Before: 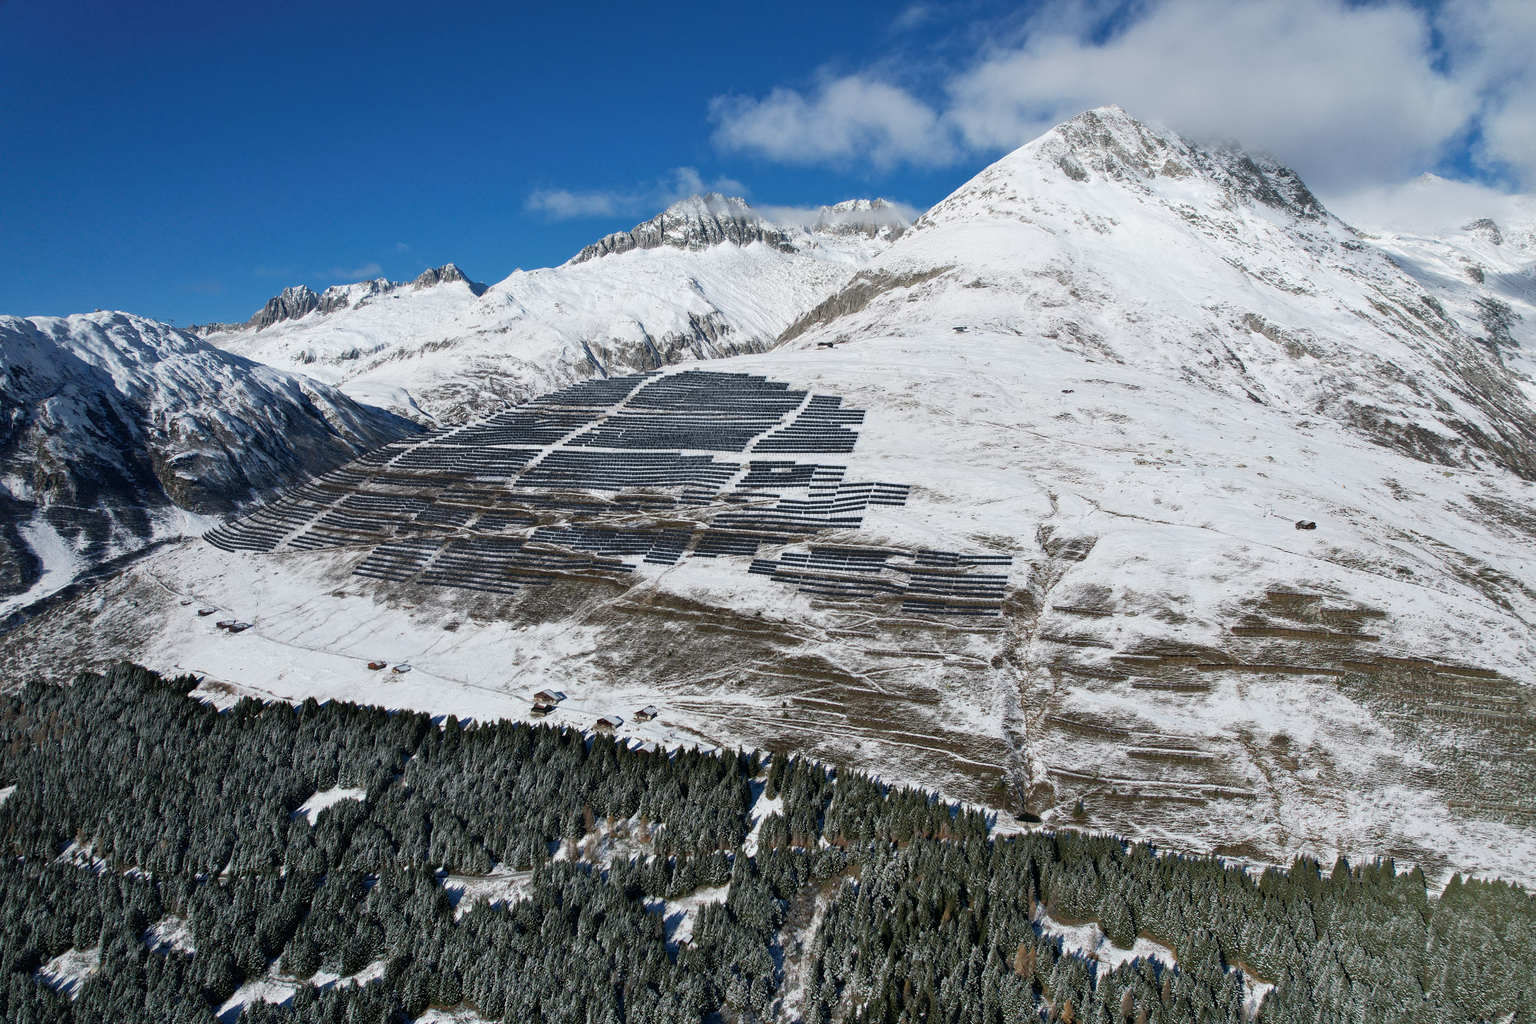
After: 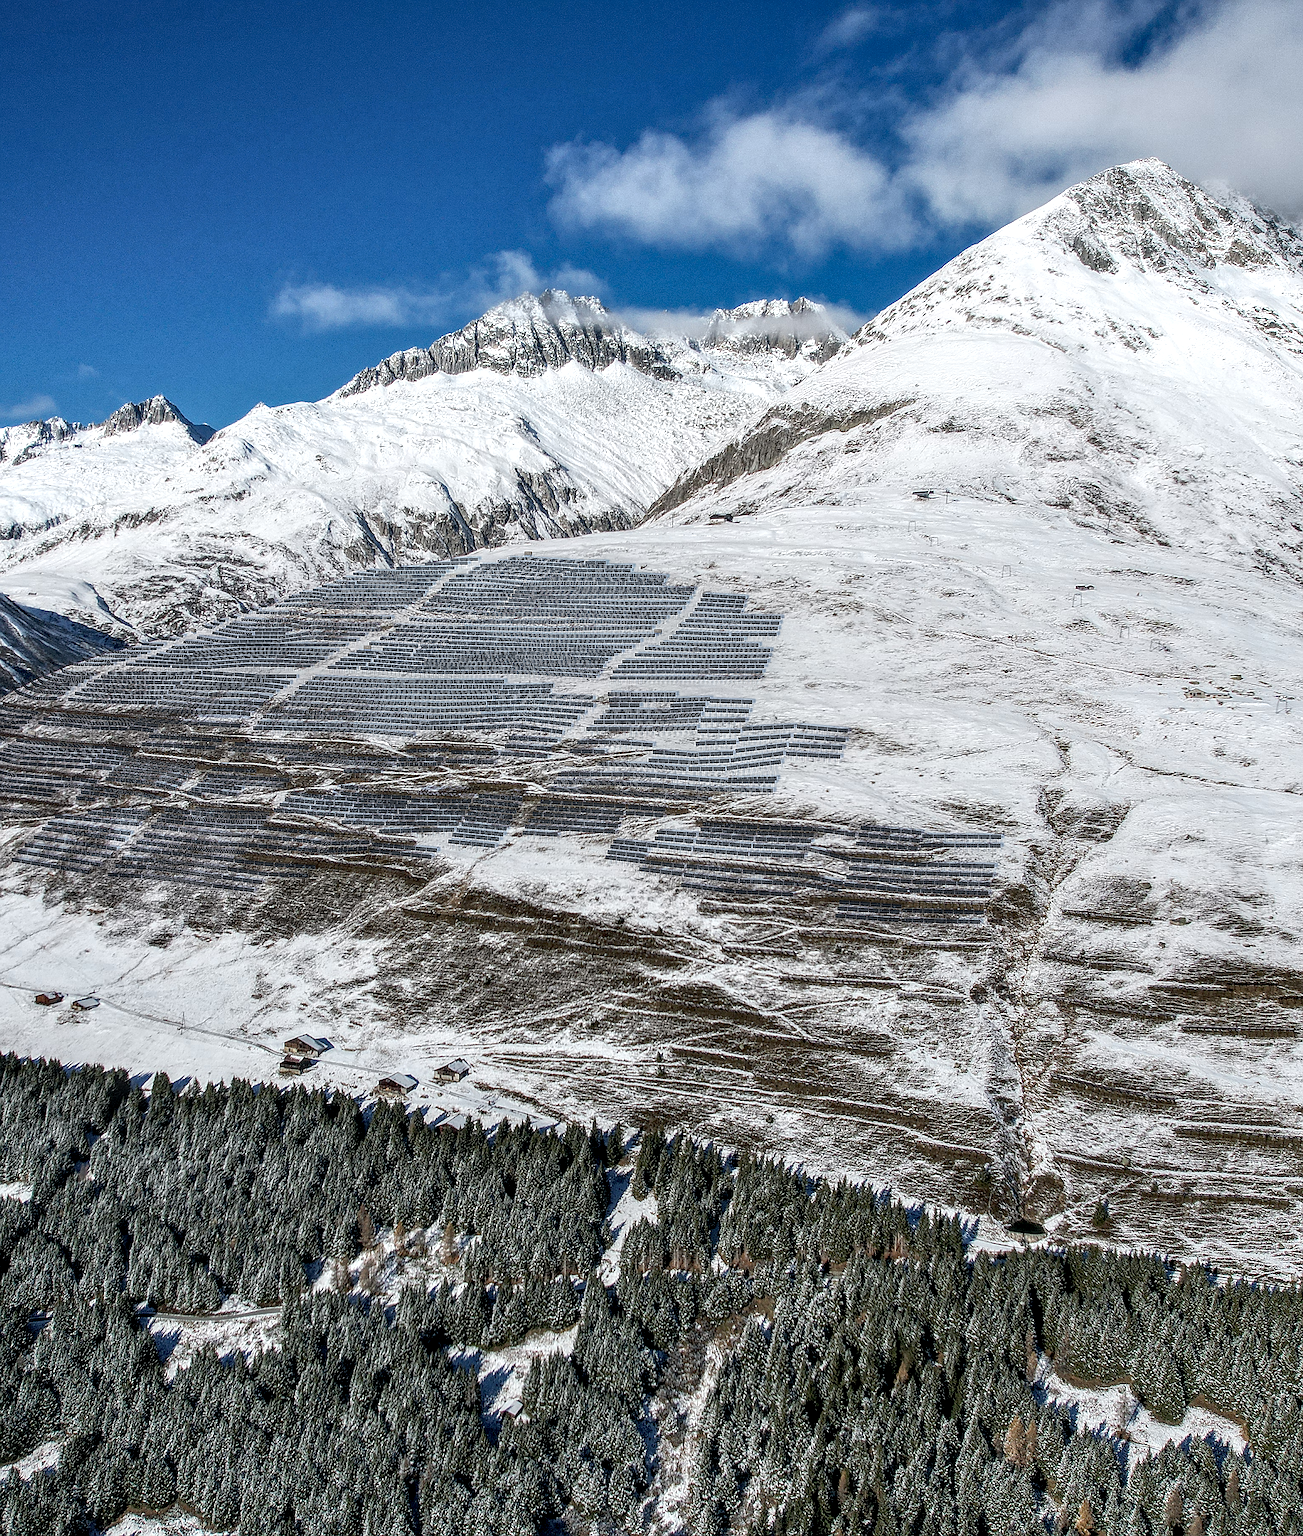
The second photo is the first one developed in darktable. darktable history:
crop and rotate: left 22.447%, right 20.977%
sharpen: amount 1.869
local contrast: highlights 5%, shadows 2%, detail 181%
